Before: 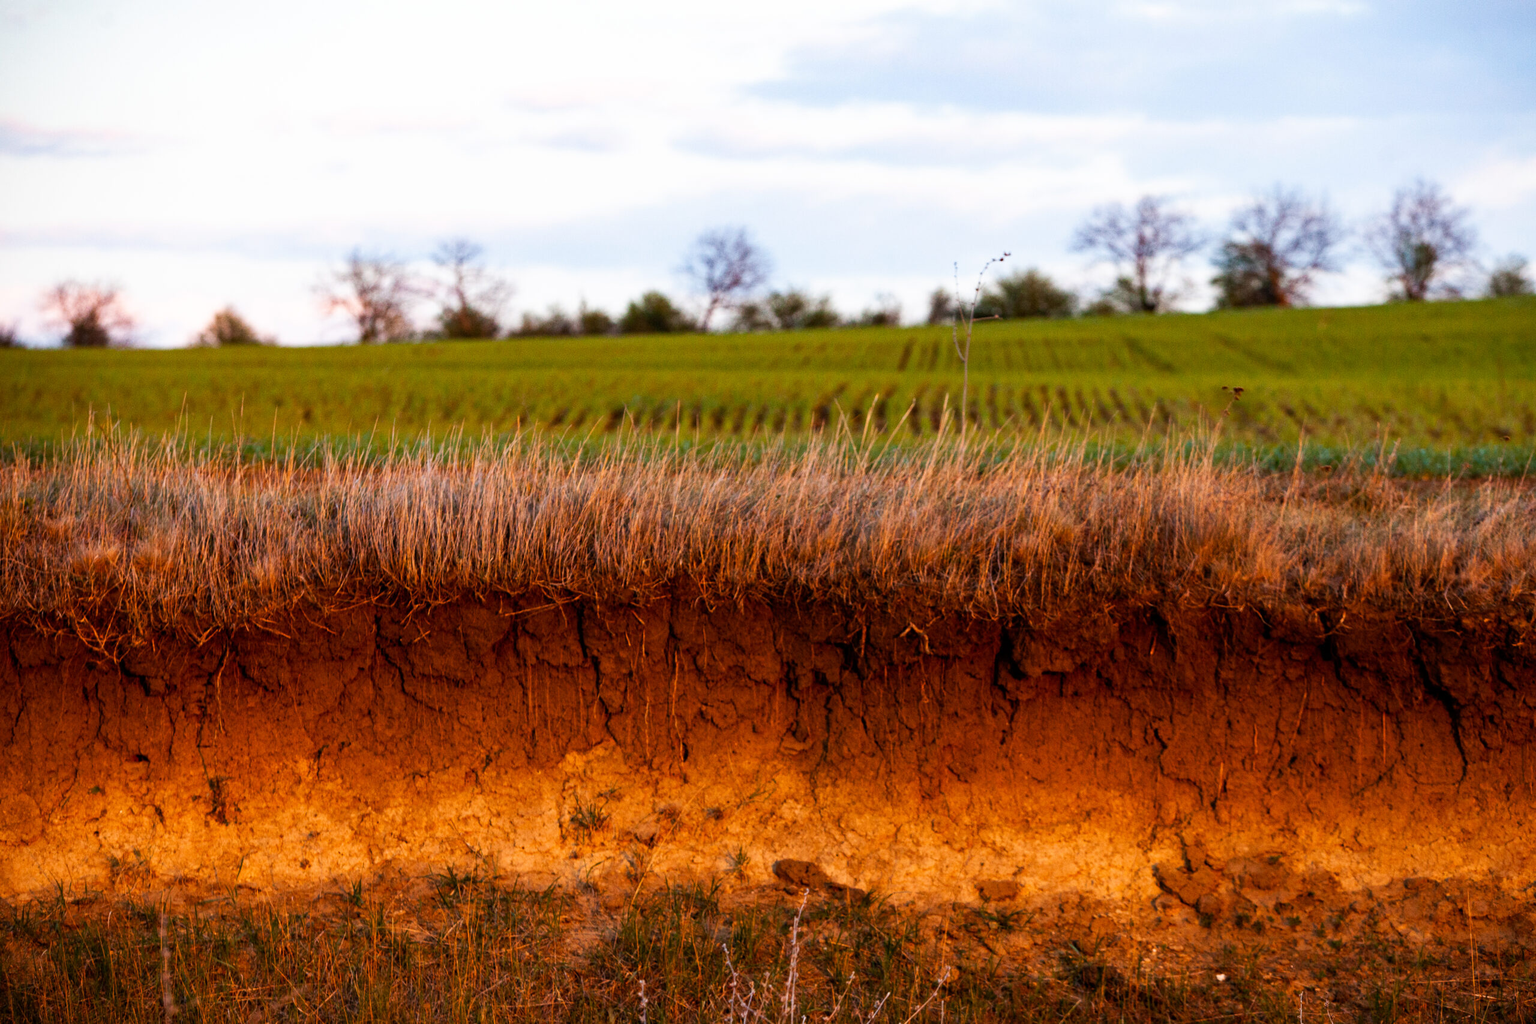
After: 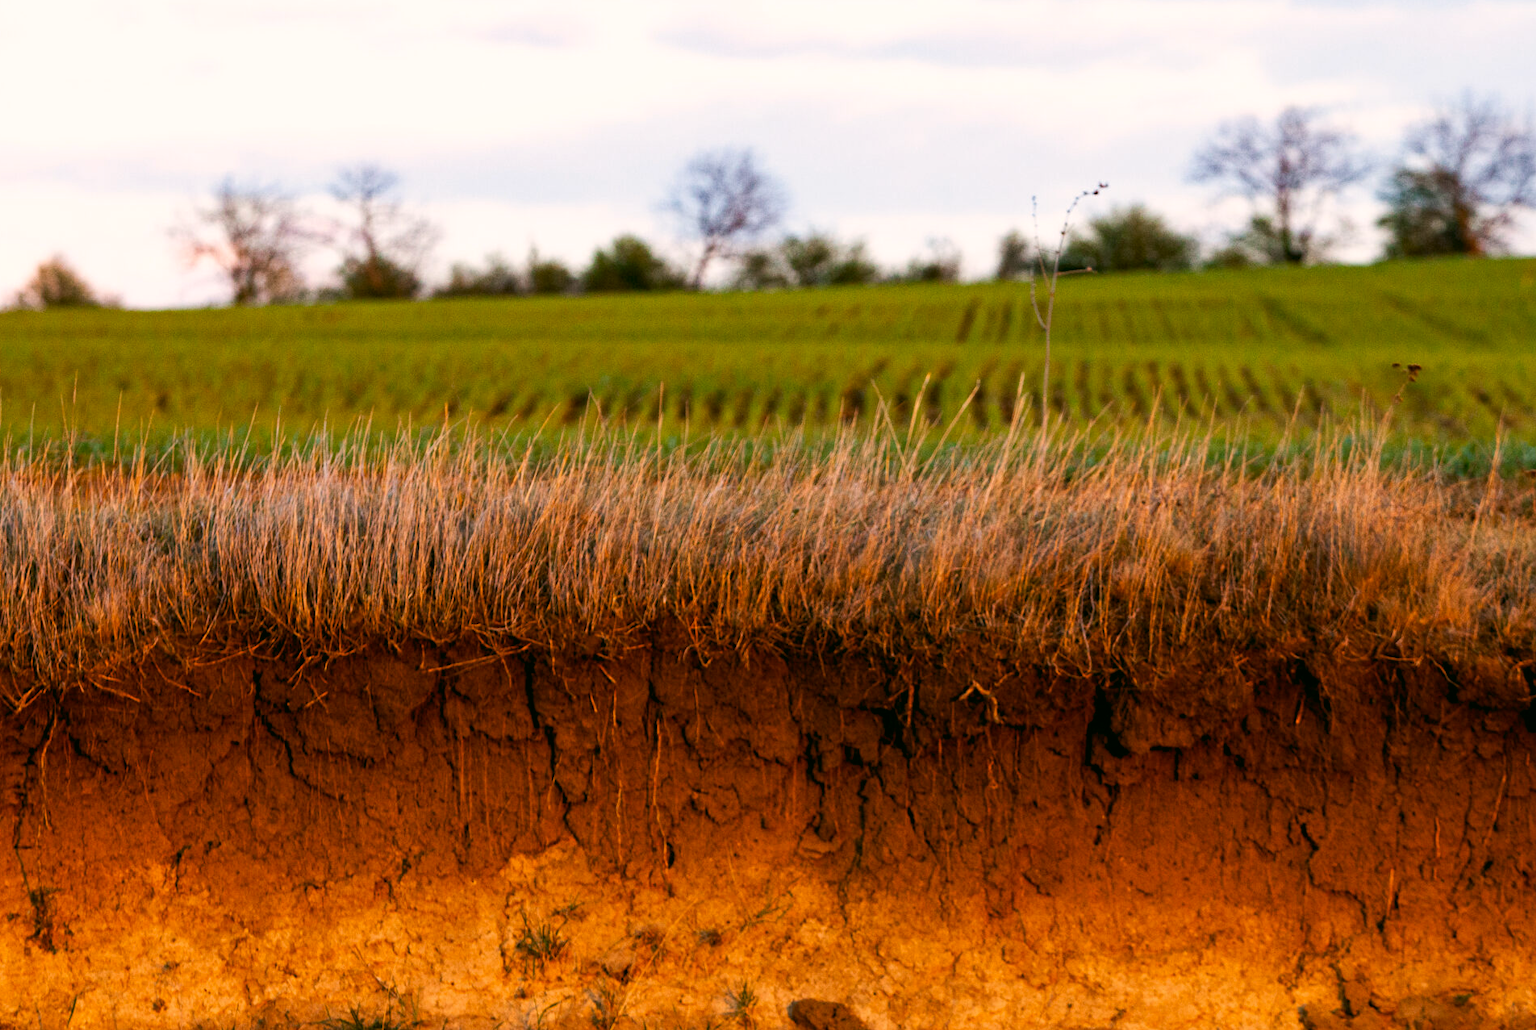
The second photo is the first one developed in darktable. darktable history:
tone equalizer: edges refinement/feathering 500, mask exposure compensation -1.57 EV, preserve details guided filter
crop and rotate: left 12.157%, top 11.389%, right 13.436%, bottom 13.768%
color correction: highlights a* 4.19, highlights b* 4.97, shadows a* -7.48, shadows b* 4.6
